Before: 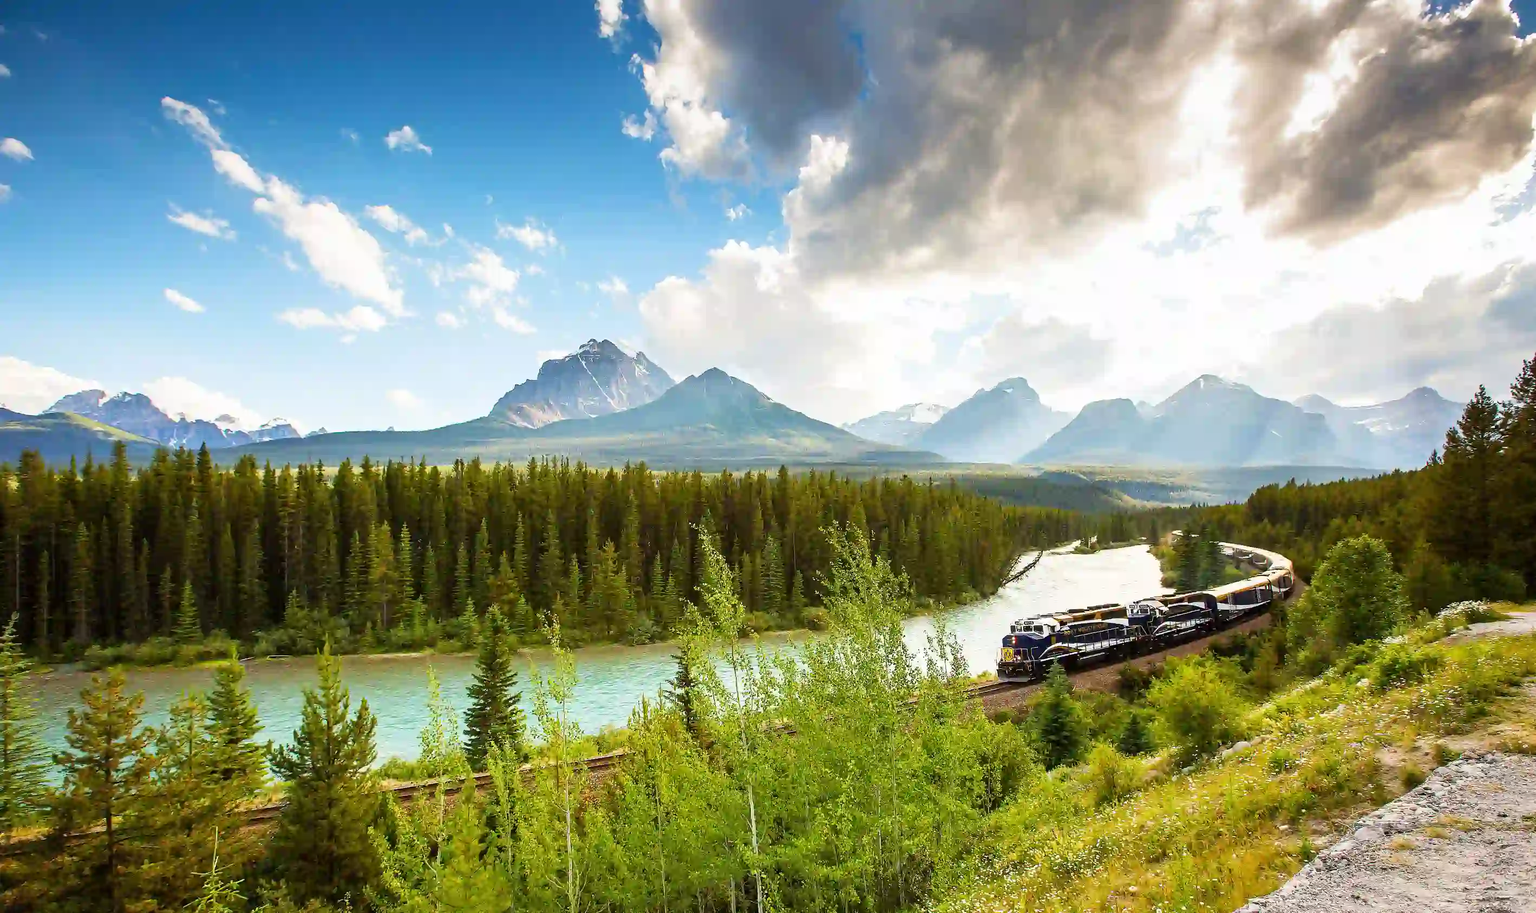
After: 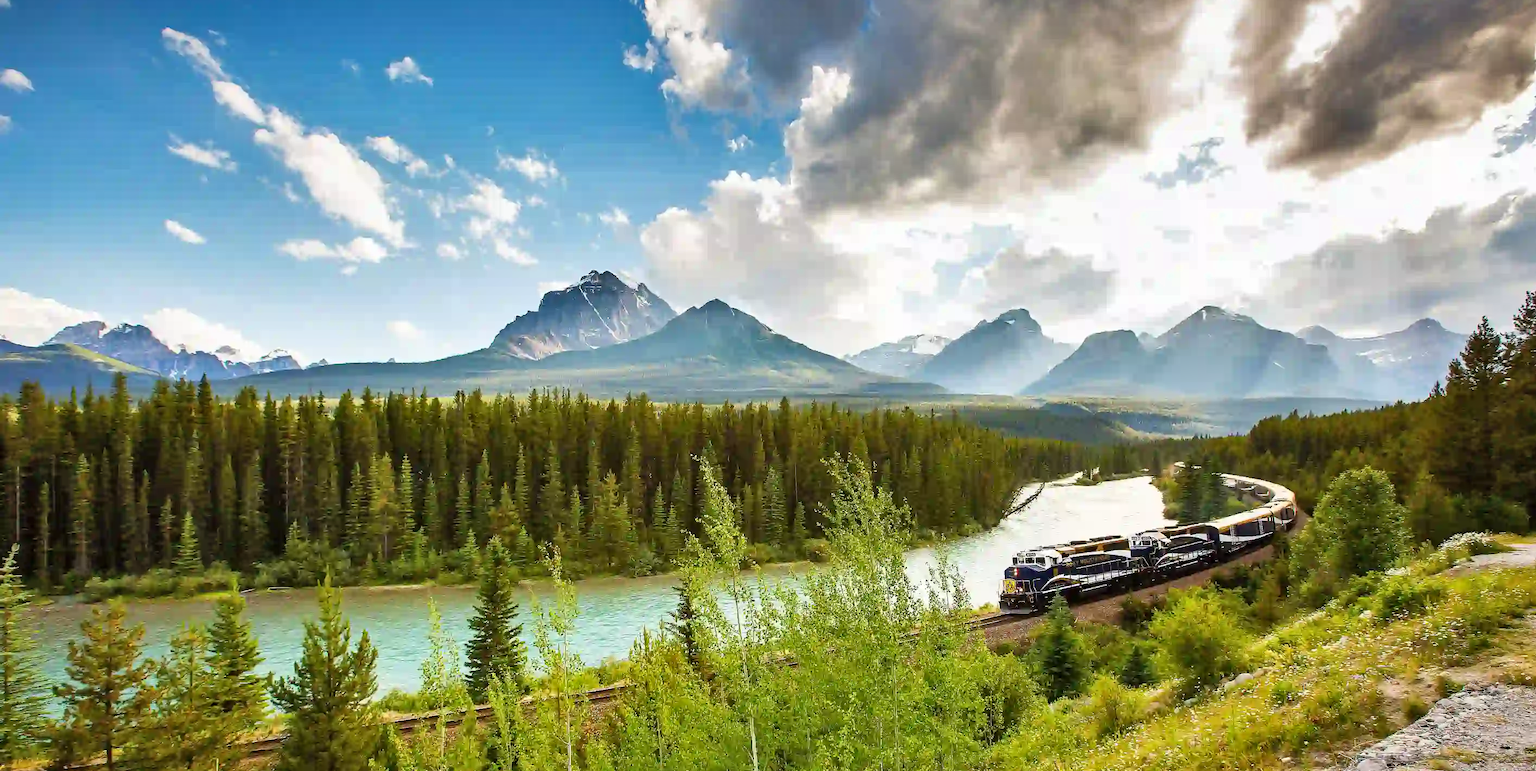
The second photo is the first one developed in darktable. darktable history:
crop: top 7.625%, bottom 8.027%
shadows and highlights: shadows 60, highlights -60.23, soften with gaussian
